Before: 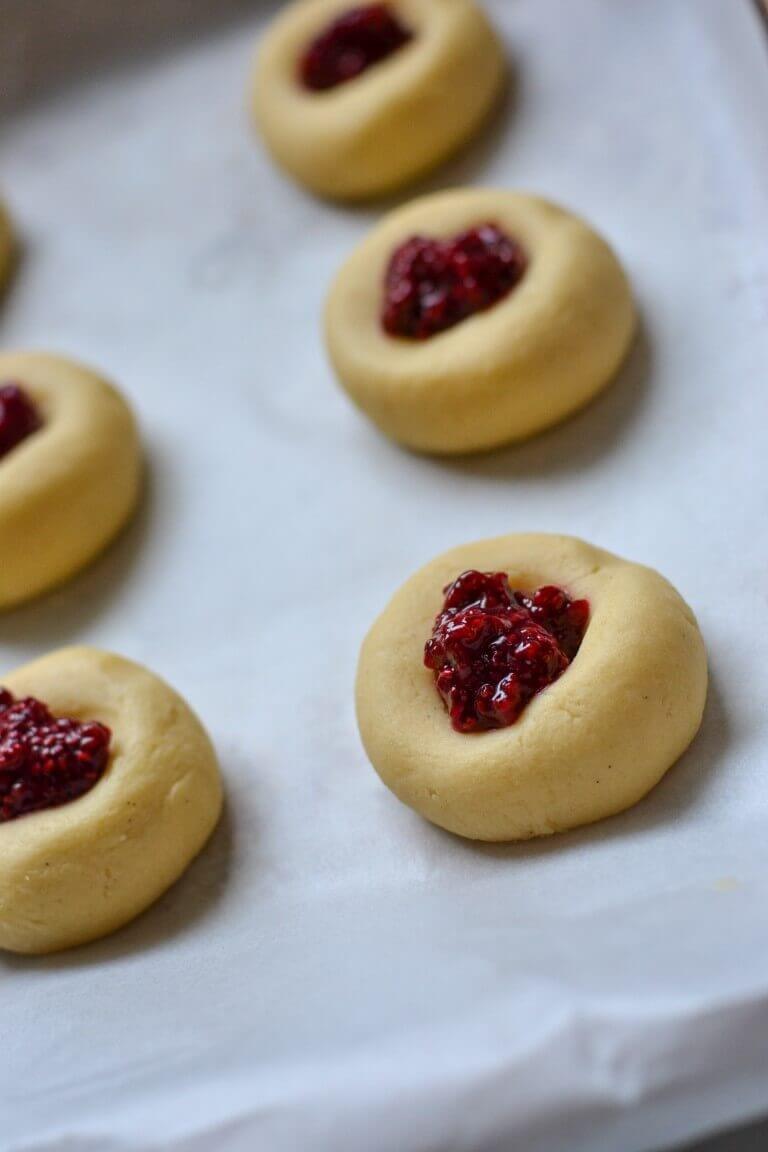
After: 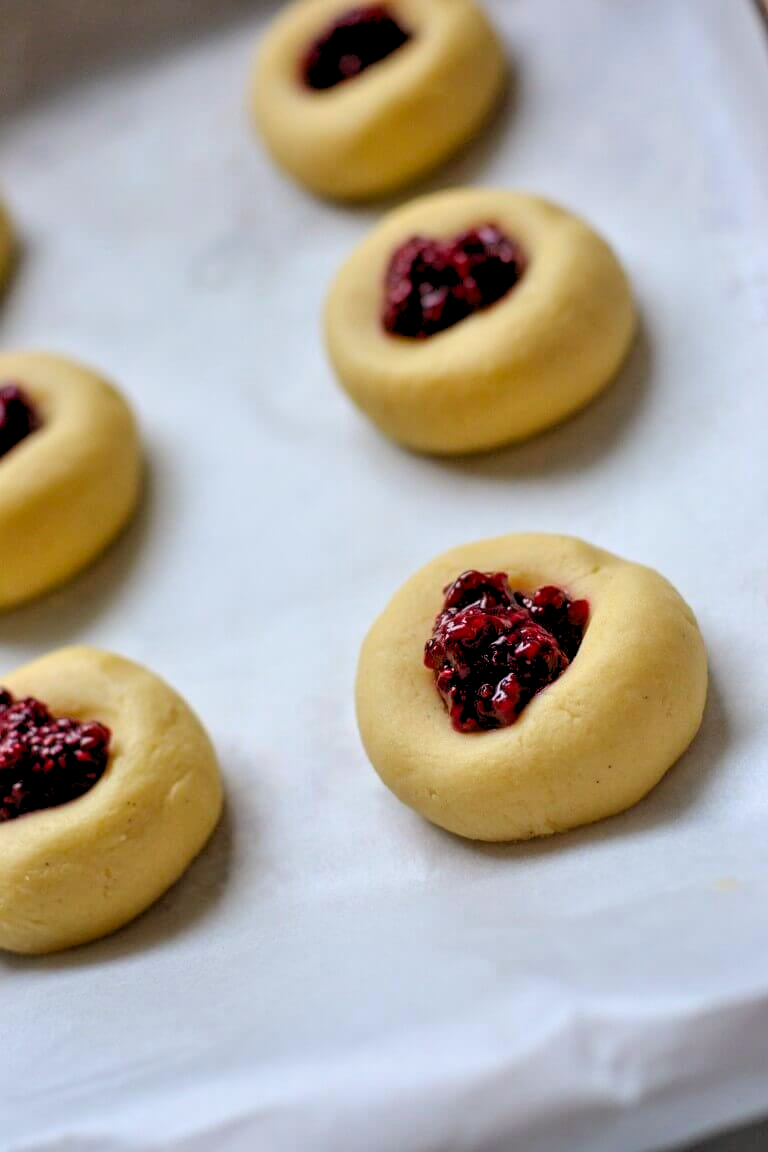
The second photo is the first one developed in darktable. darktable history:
color correction: highlights a* 0.816, highlights b* 2.78, saturation 1.1
rgb levels: levels [[0.013, 0.434, 0.89], [0, 0.5, 1], [0, 0.5, 1]]
